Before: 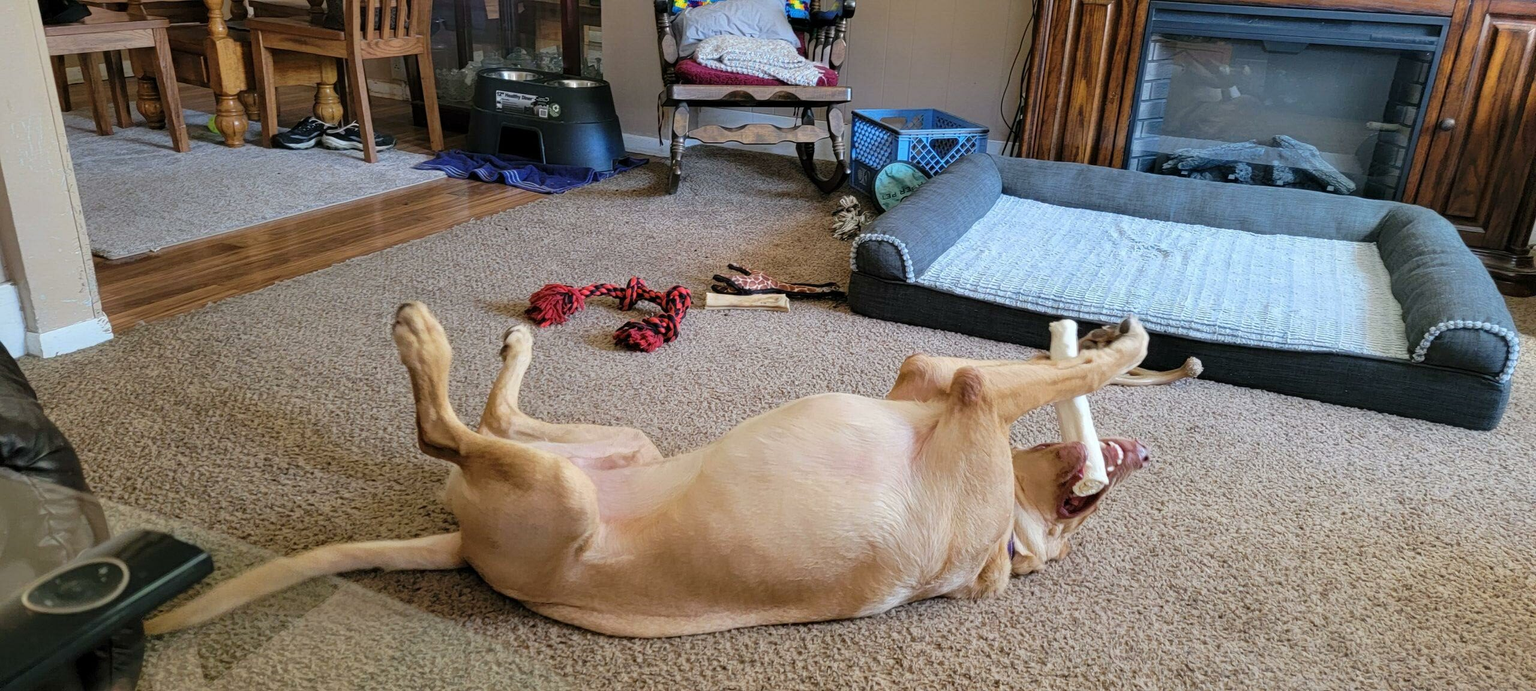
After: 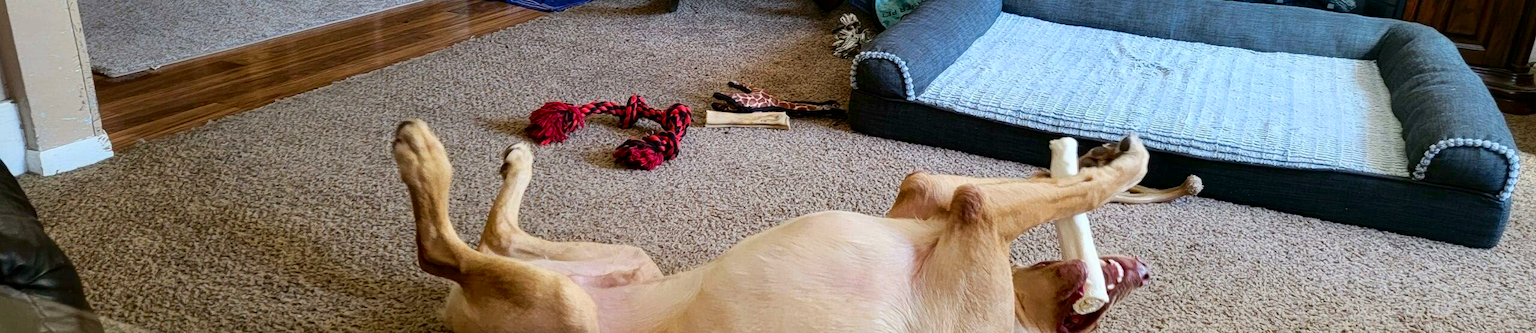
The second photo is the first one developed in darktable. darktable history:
contrast brightness saturation: contrast 0.189, brightness -0.112, saturation 0.212
exposure: exposure -0.041 EV, compensate highlight preservation false
crop and rotate: top 26.421%, bottom 25.301%
